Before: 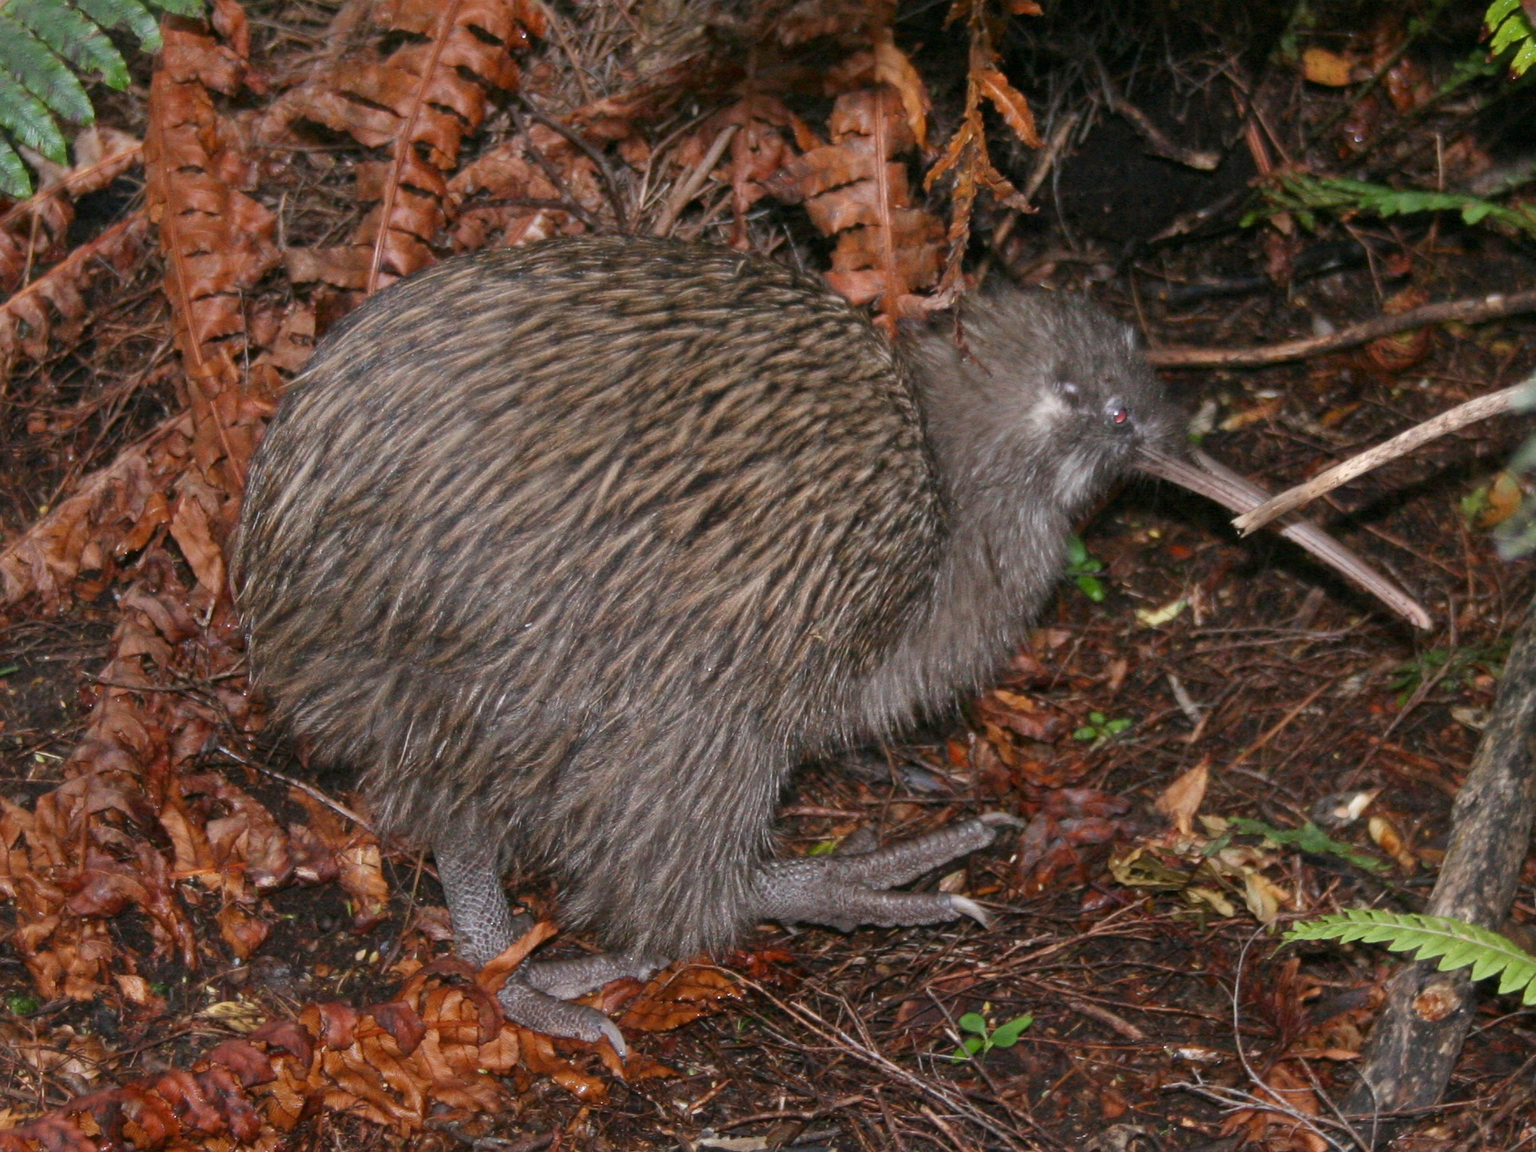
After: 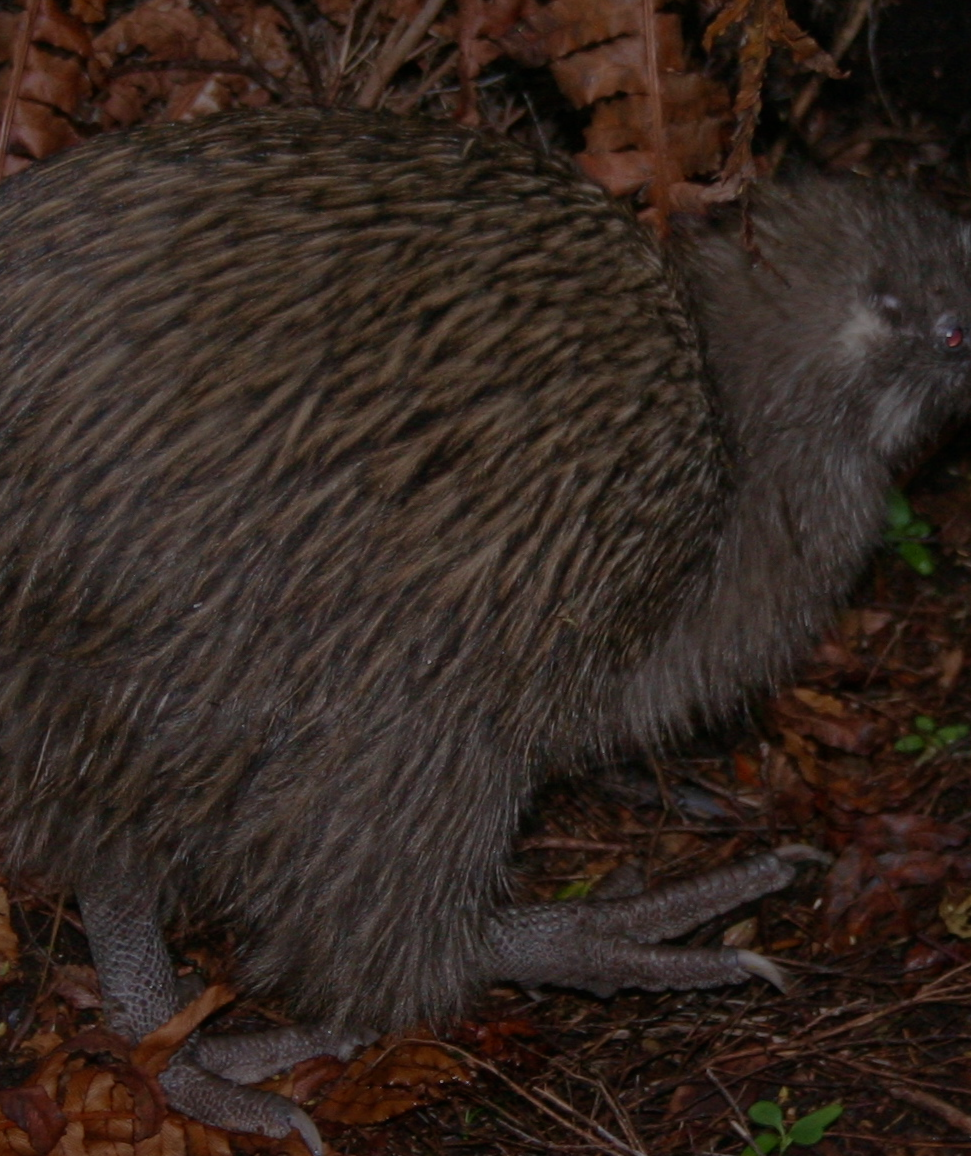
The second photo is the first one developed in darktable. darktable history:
exposure: exposure -2.002 EV, compensate highlight preservation false
velvia: on, module defaults
crop and rotate: angle 0.02°, left 24.353%, top 13.219%, right 26.156%, bottom 8.224%
